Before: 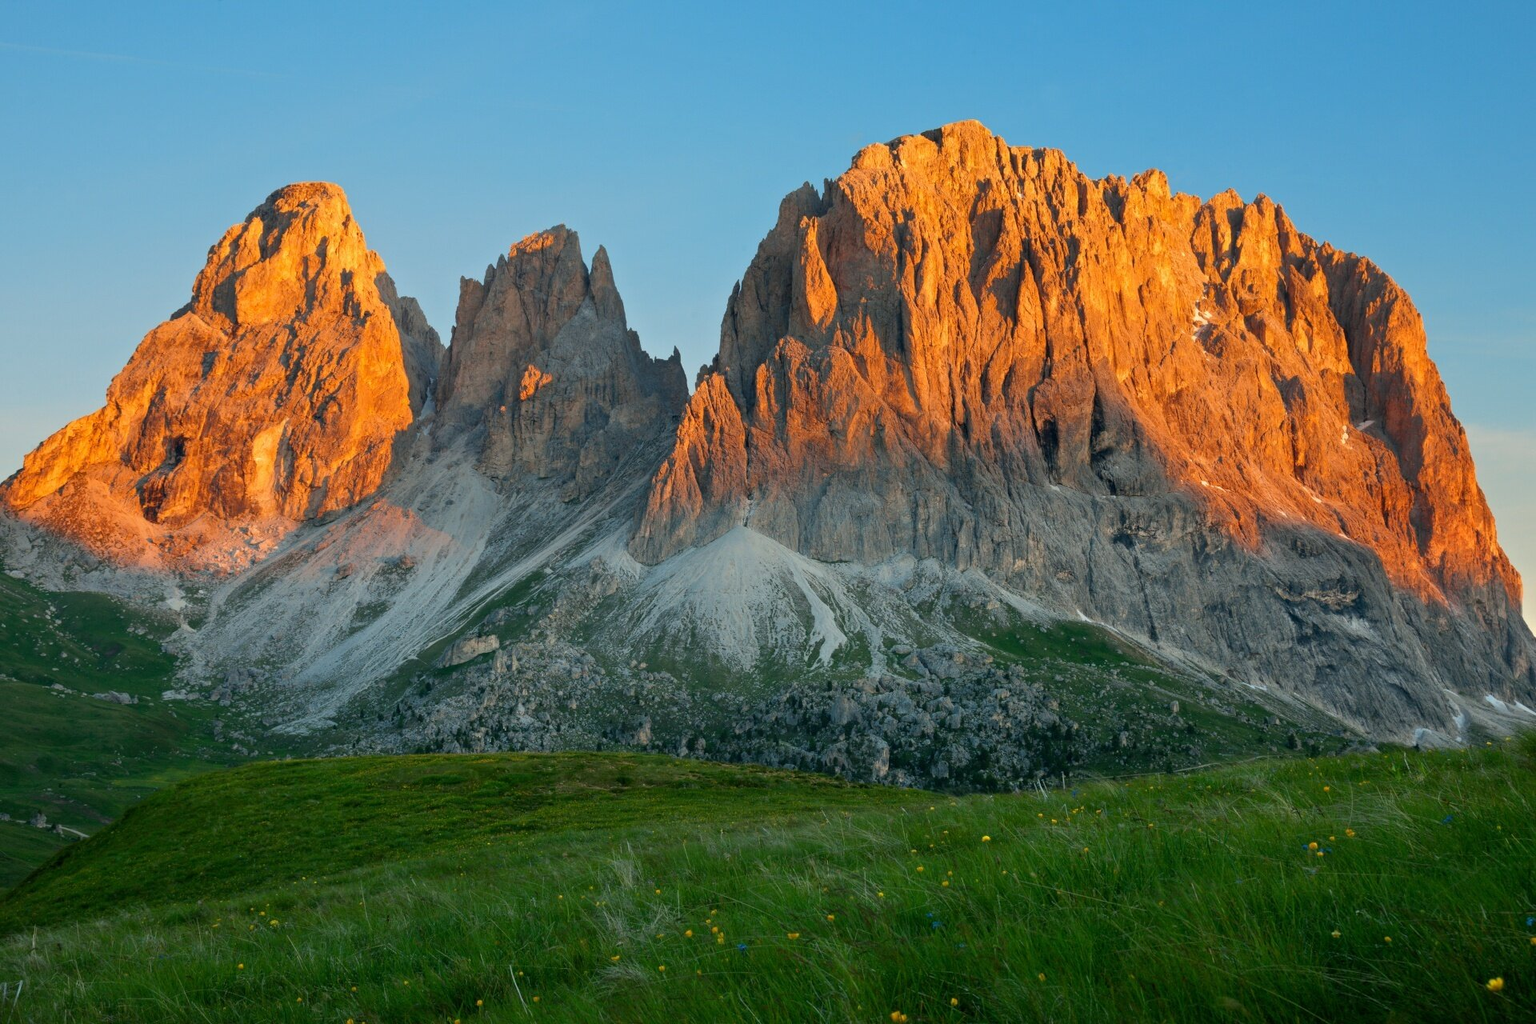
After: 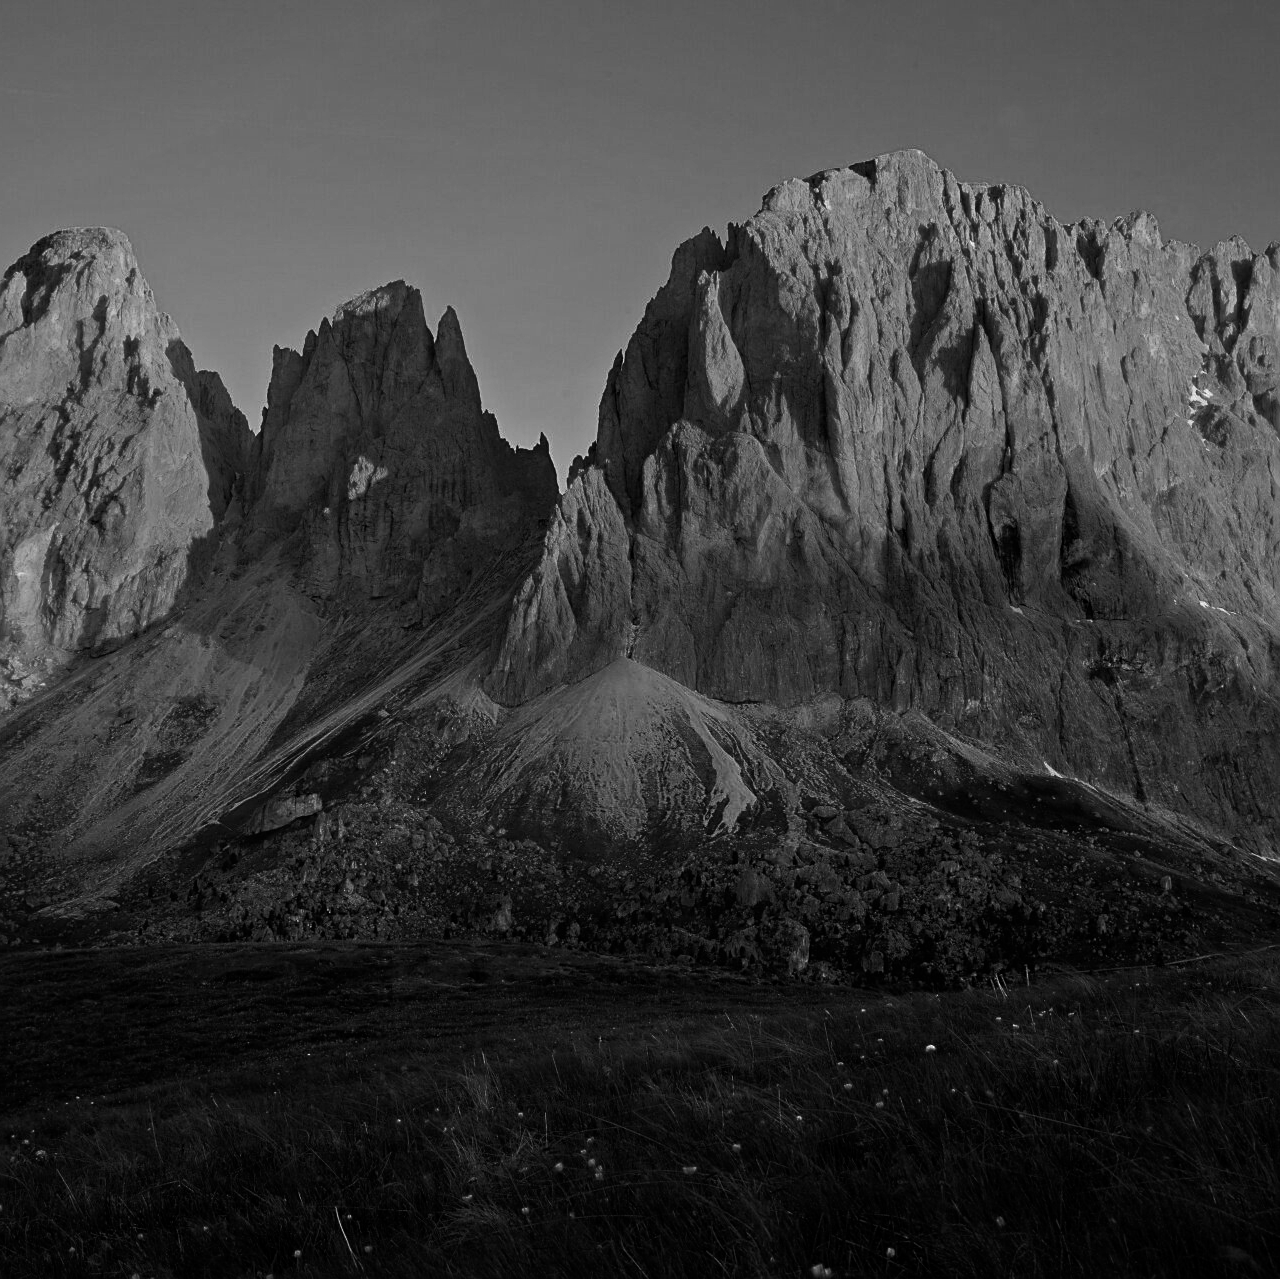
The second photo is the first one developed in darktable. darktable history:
color balance: mode lift, gamma, gain (sRGB), lift [1, 1, 0.101, 1]
crop and rotate: left 15.754%, right 17.579%
monochrome: on, module defaults
sharpen: on, module defaults
